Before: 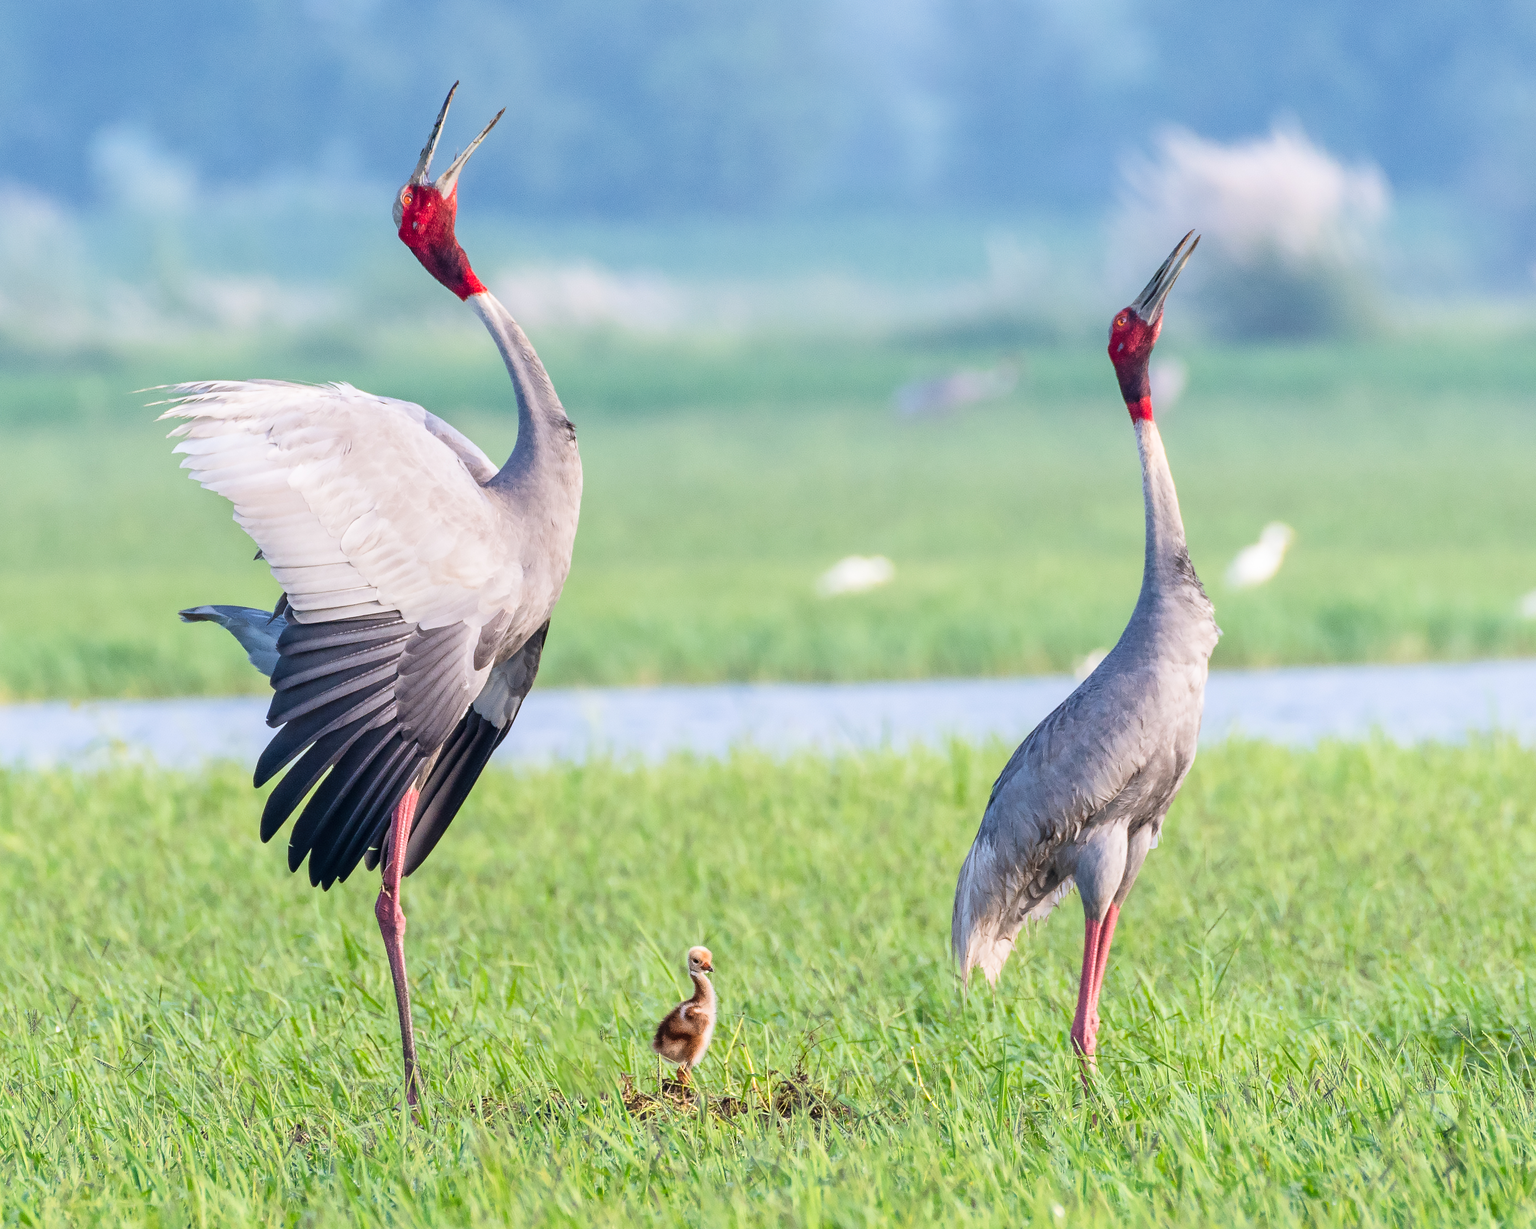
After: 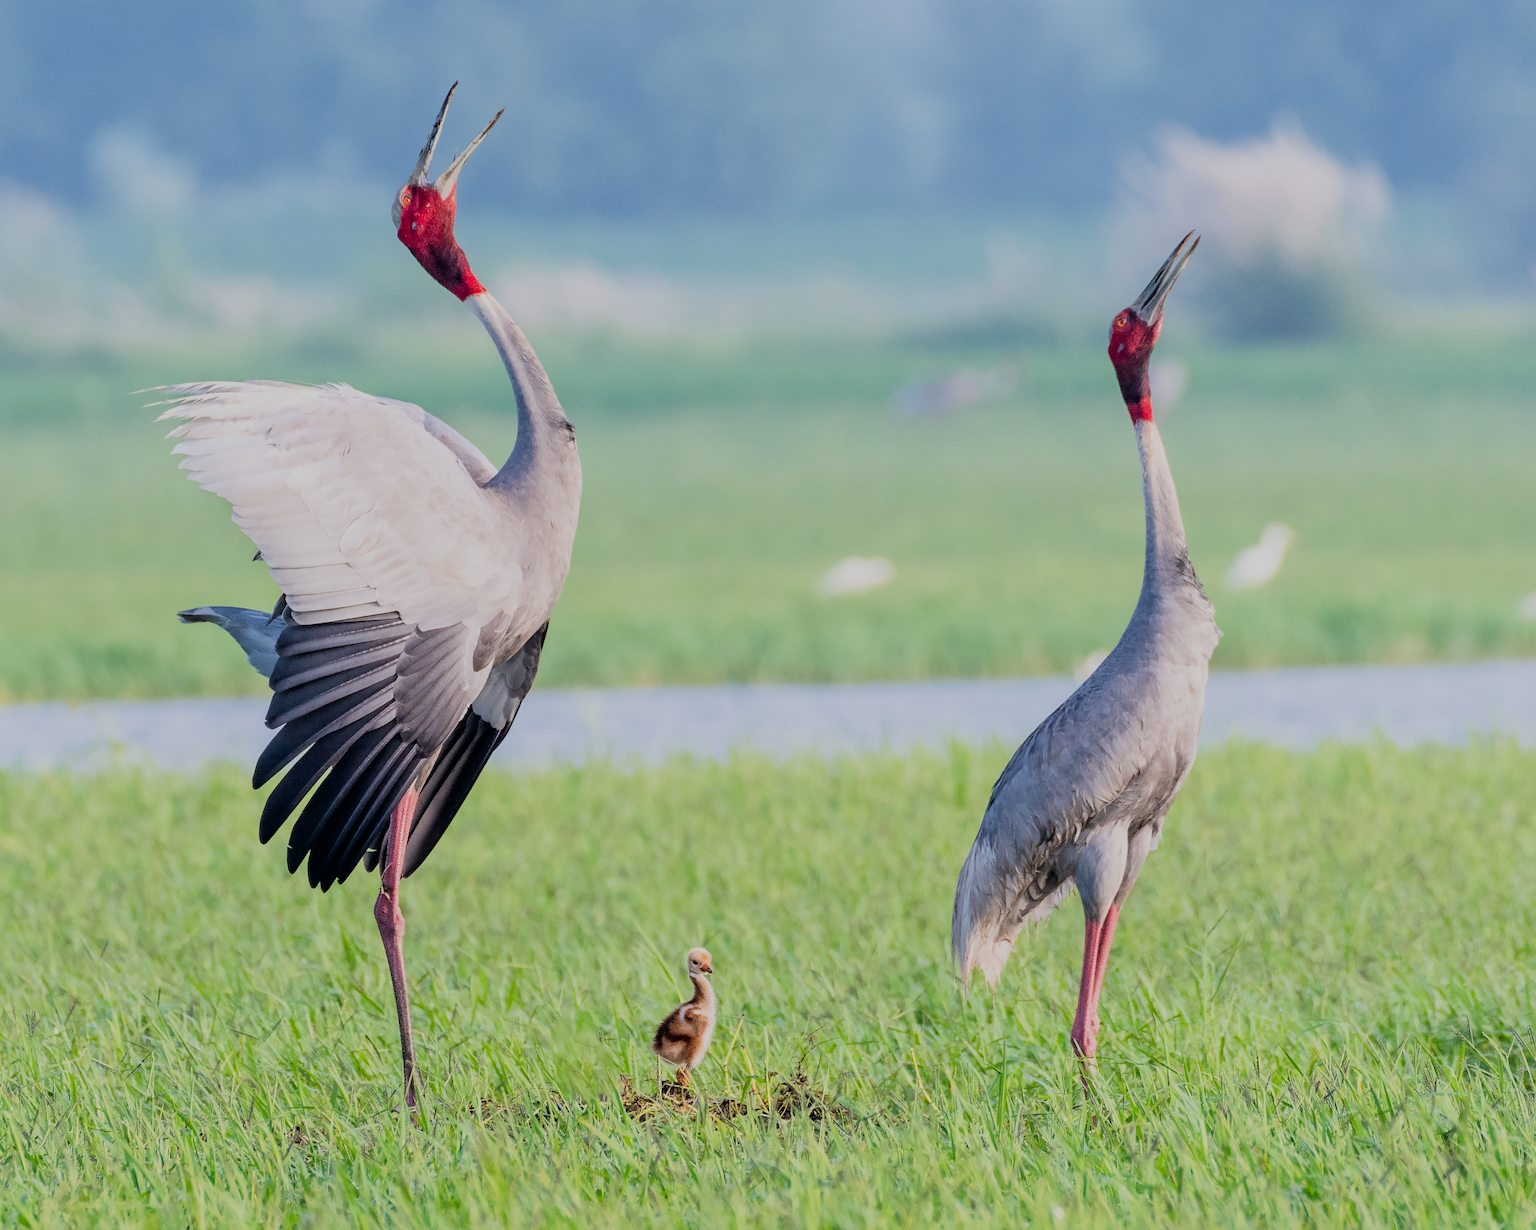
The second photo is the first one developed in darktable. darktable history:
crop and rotate: left 0.126%
filmic rgb: black relative exposure -7.65 EV, white relative exposure 4.56 EV, hardness 3.61
exposure: black level correction 0.001, exposure -0.2 EV, compensate highlight preservation false
